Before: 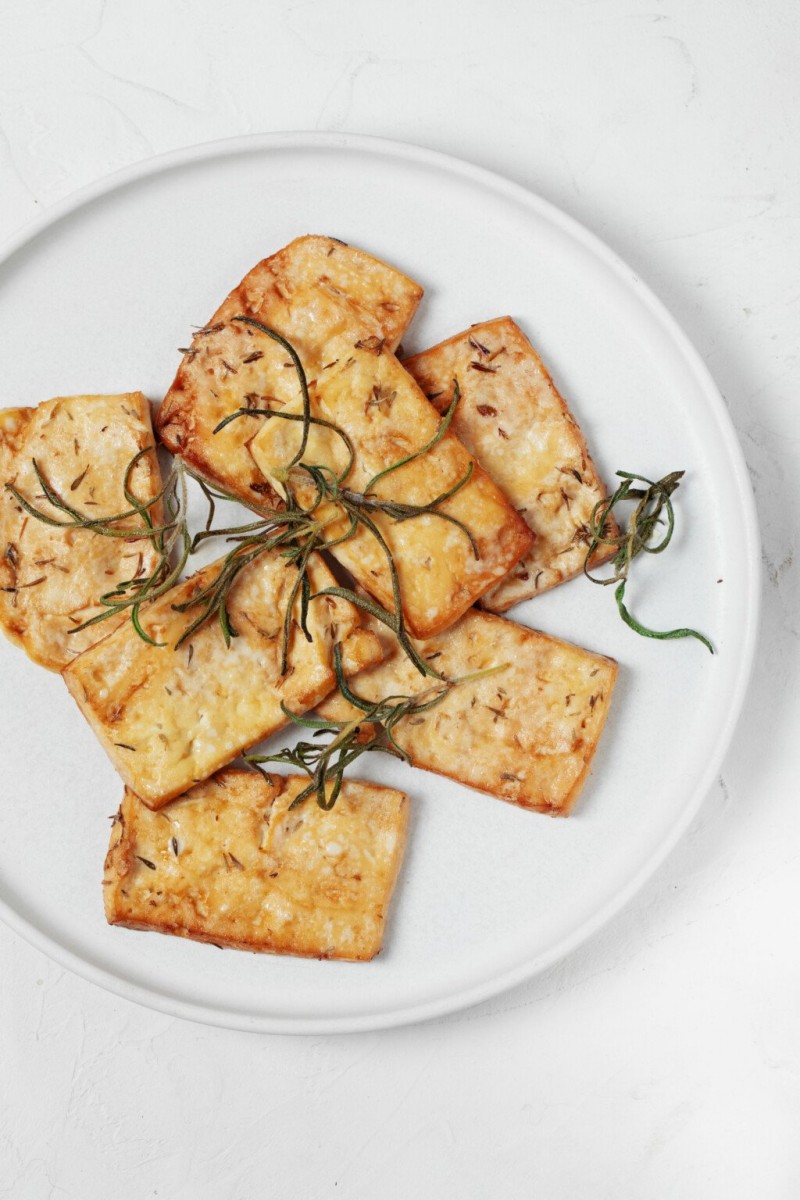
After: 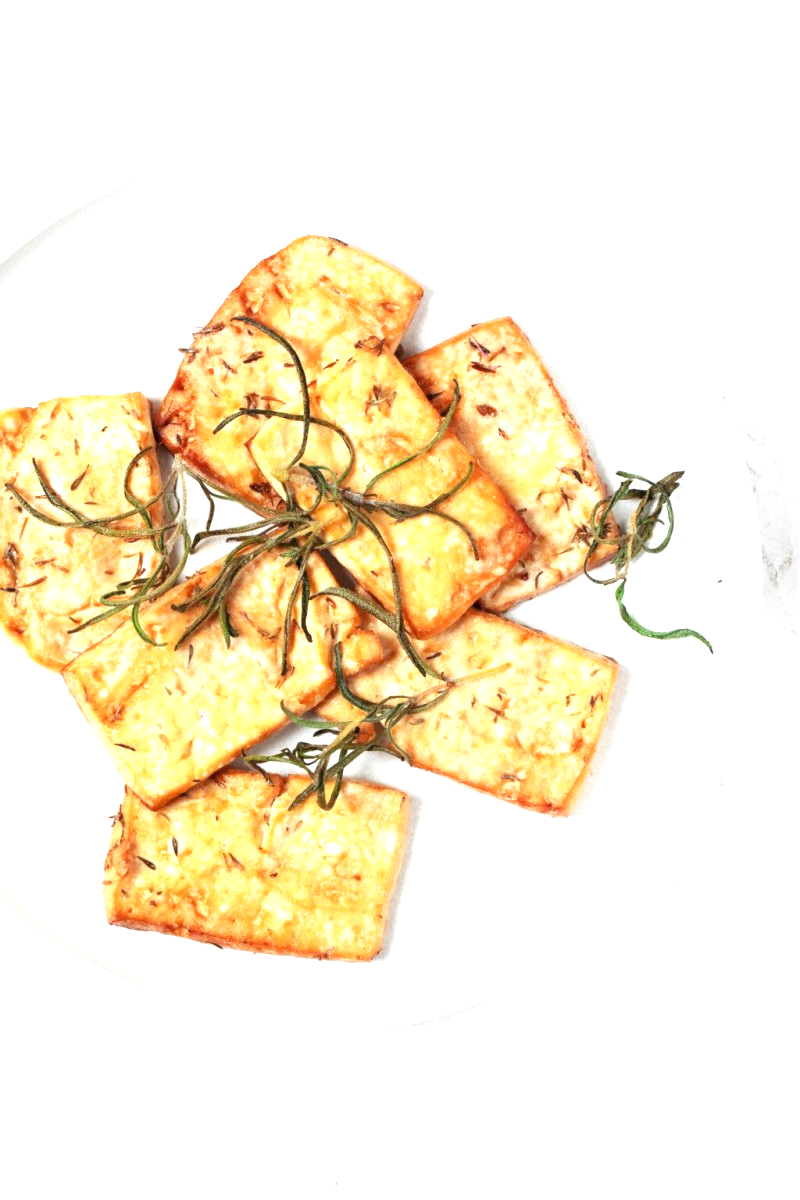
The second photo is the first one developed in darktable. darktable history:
exposure: black level correction 0, exposure 1.102 EV, compensate exposure bias true, compensate highlight preservation false
